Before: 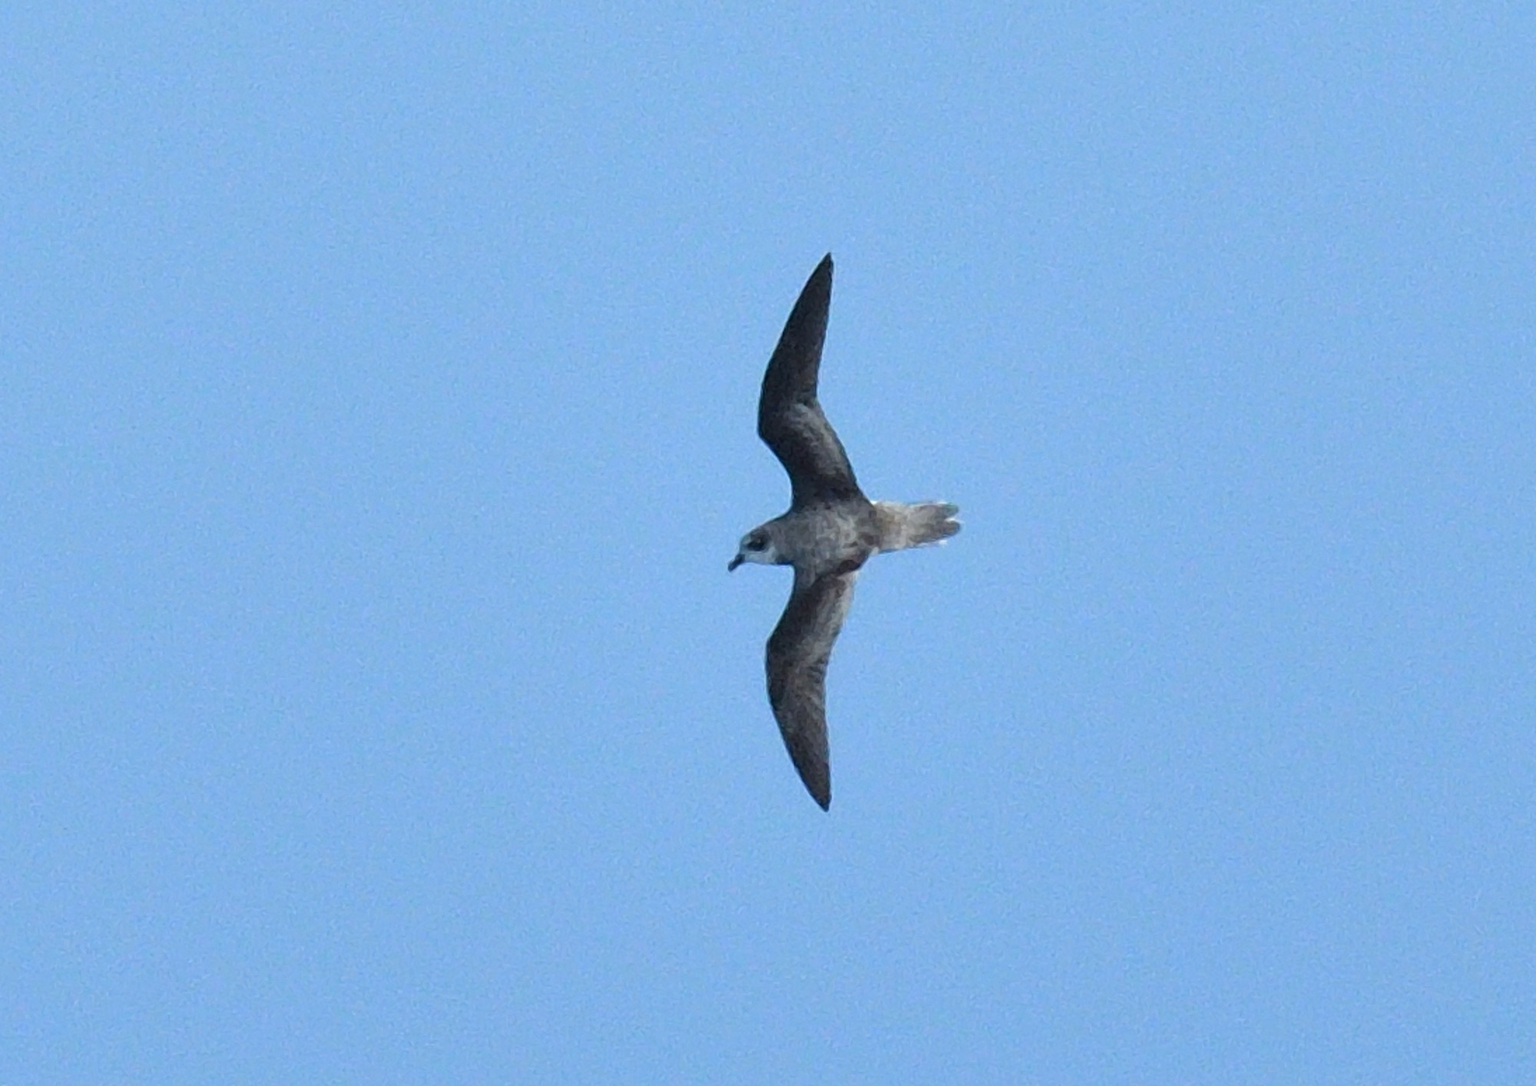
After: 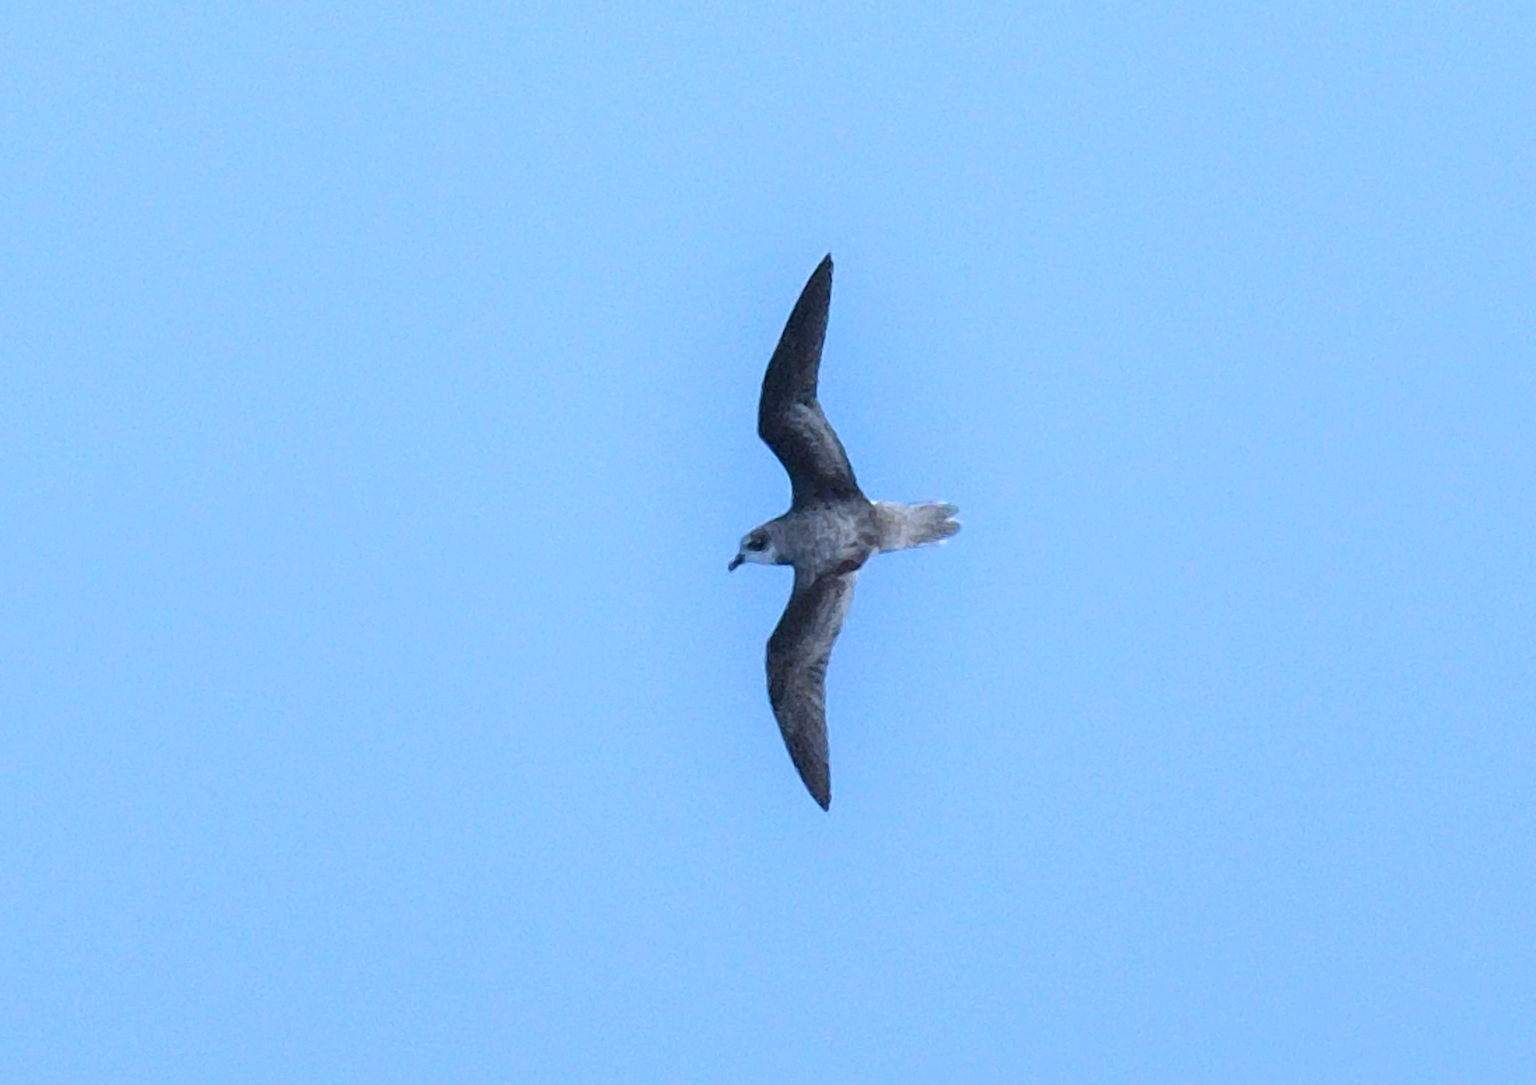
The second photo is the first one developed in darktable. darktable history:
shadows and highlights: shadows -40.15, highlights 62.88, soften with gaussian
color calibration: illuminant as shot in camera, x 0.37, y 0.382, temperature 4313.32 K
local contrast: mode bilateral grid, contrast 100, coarseness 100, detail 91%, midtone range 0.2
